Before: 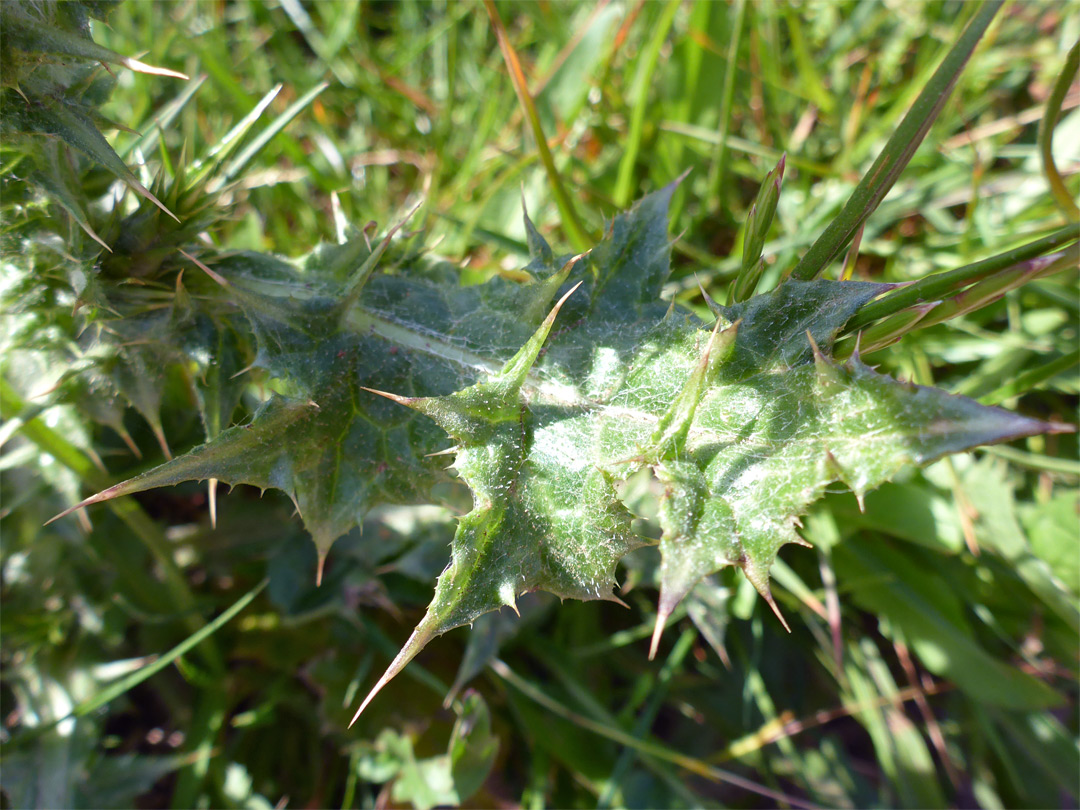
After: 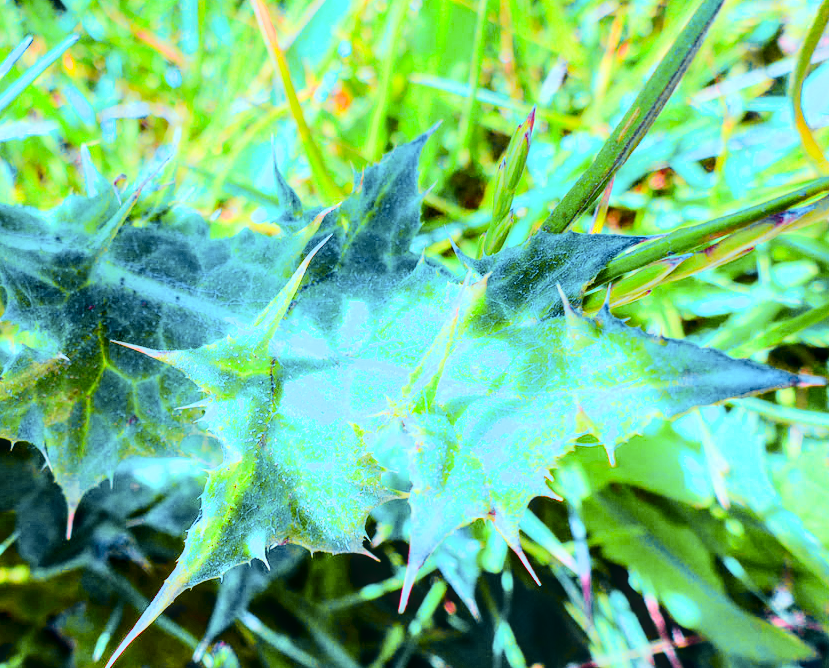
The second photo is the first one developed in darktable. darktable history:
local contrast: highlights 62%, detail 143%, midtone range 0.433
color calibration: output R [1.422, -0.35, -0.252, 0], output G [-0.238, 1.259, -0.084, 0], output B [-0.081, -0.196, 1.58, 0], output brightness [0.49, 0.671, -0.57, 0], illuminant custom, x 0.392, y 0.392, temperature 3869.24 K
tone equalizer: -8 EV -0.761 EV, -7 EV -0.726 EV, -6 EV -0.637 EV, -5 EV -0.41 EV, -3 EV 0.365 EV, -2 EV 0.6 EV, -1 EV 0.674 EV, +0 EV 0.723 EV
crop: left 23.149%, top 5.819%, bottom 11.672%
shadows and highlights: shadows 36.79, highlights -26.73, soften with gaussian
filmic rgb: black relative exposure -7.65 EV, white relative exposure 4.56 EV, hardness 3.61
tone curve: curves: ch0 [(0, 0.036) (0.037, 0.042) (0.184, 0.146) (0.438, 0.521) (0.54, 0.668) (0.698, 0.835) (0.856, 0.92) (1, 0.98)]; ch1 [(0, 0) (0.393, 0.415) (0.447, 0.448) (0.482, 0.459) (0.509, 0.496) (0.527, 0.525) (0.571, 0.602) (0.619, 0.671) (0.715, 0.729) (1, 1)]; ch2 [(0, 0) (0.369, 0.388) (0.449, 0.454) (0.499, 0.5) (0.521, 0.517) (0.53, 0.544) (0.561, 0.607) (0.674, 0.735) (1, 1)], color space Lab, independent channels, preserve colors none
